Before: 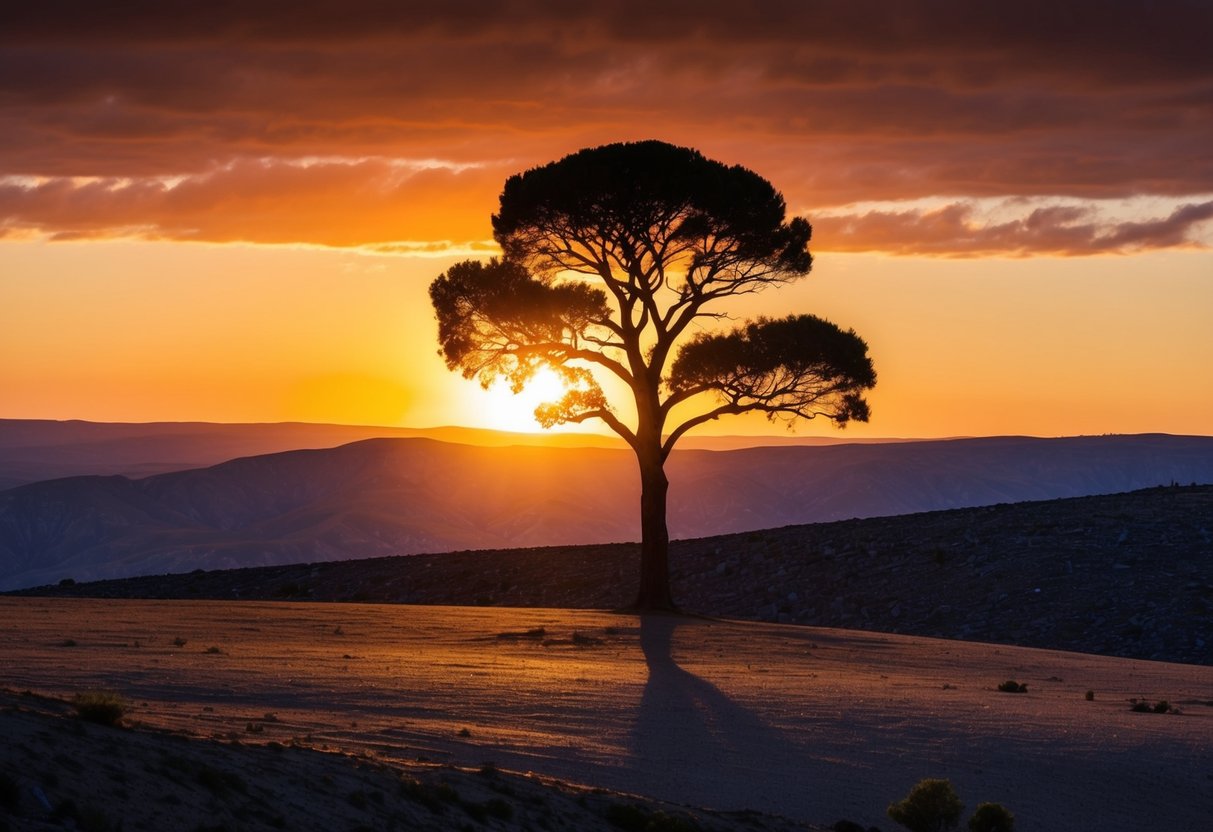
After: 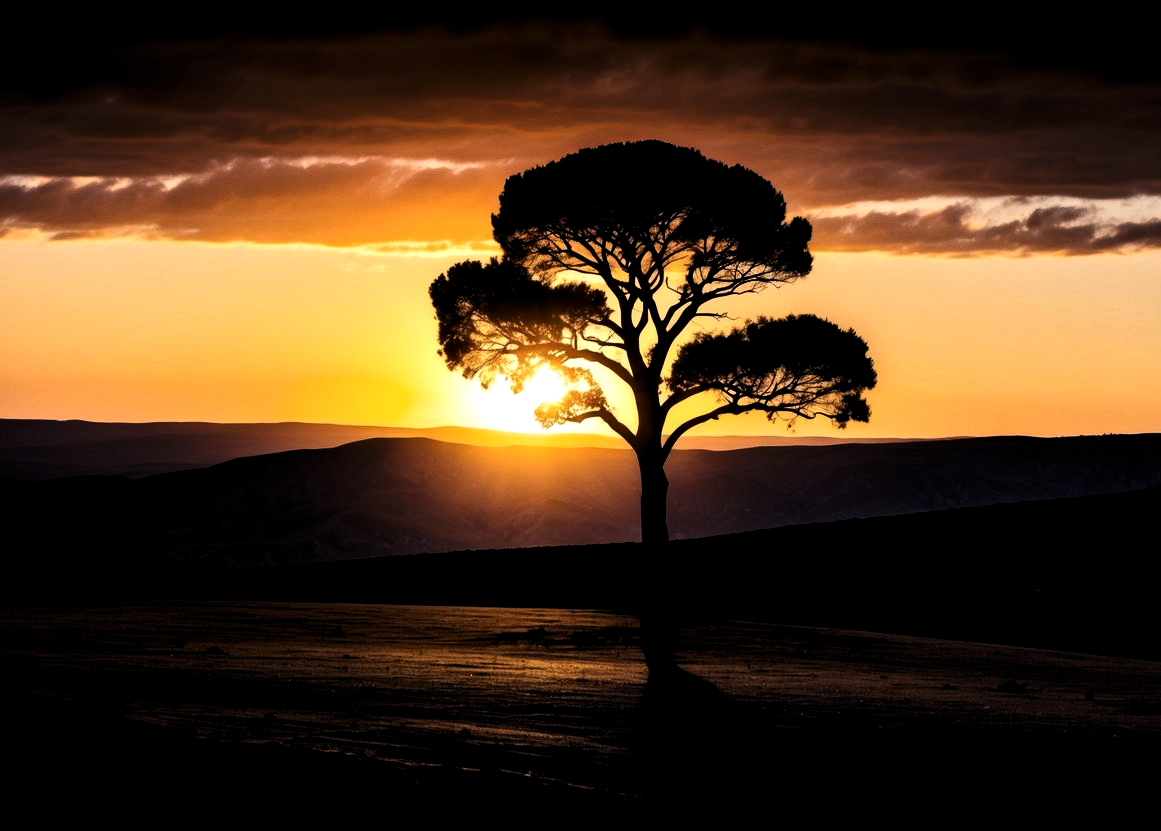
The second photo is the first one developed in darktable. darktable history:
crop: right 4.218%, bottom 0.04%
contrast brightness saturation: contrast 0.271
levels: levels [0.101, 0.578, 0.953]
haze removal: compatibility mode true, adaptive false
